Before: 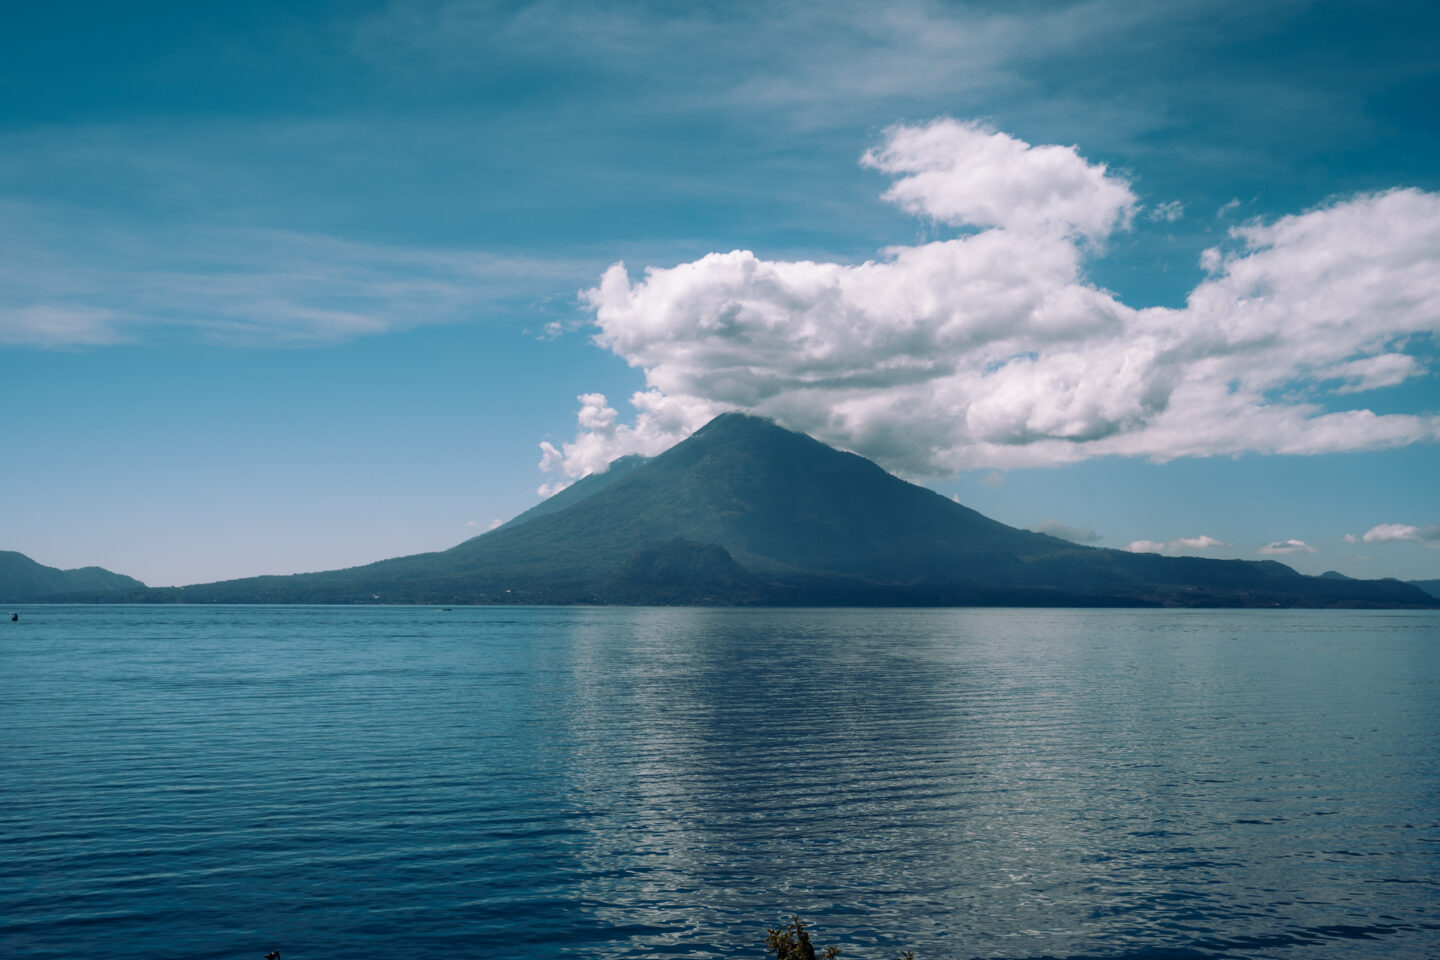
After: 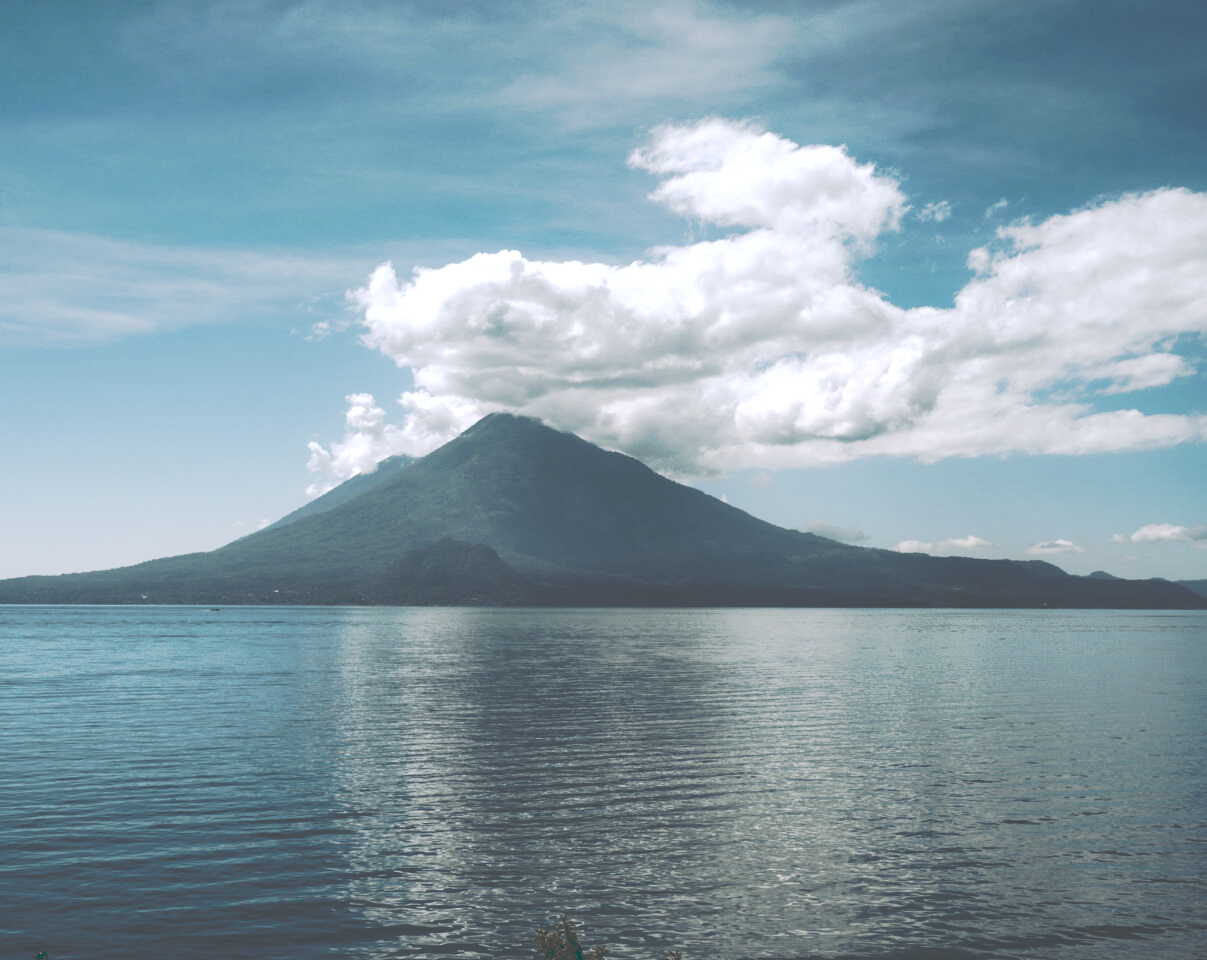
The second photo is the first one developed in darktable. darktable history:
crop: left 16.145%
tone curve: curves: ch0 [(0, 0) (0.003, 0.299) (0.011, 0.299) (0.025, 0.299) (0.044, 0.299) (0.069, 0.3) (0.1, 0.306) (0.136, 0.316) (0.177, 0.326) (0.224, 0.338) (0.277, 0.366) (0.335, 0.406) (0.399, 0.462) (0.468, 0.533) (0.543, 0.607) (0.623, 0.7) (0.709, 0.775) (0.801, 0.843) (0.898, 0.903) (1, 1)], preserve colors none
exposure: black level correction 0.001, exposure 0.5 EV, compensate exposure bias true, compensate highlight preservation false
color balance: lift [1, 0.994, 1.002, 1.006], gamma [0.957, 1.081, 1.016, 0.919], gain [0.97, 0.972, 1.01, 1.028], input saturation 91.06%, output saturation 79.8%
